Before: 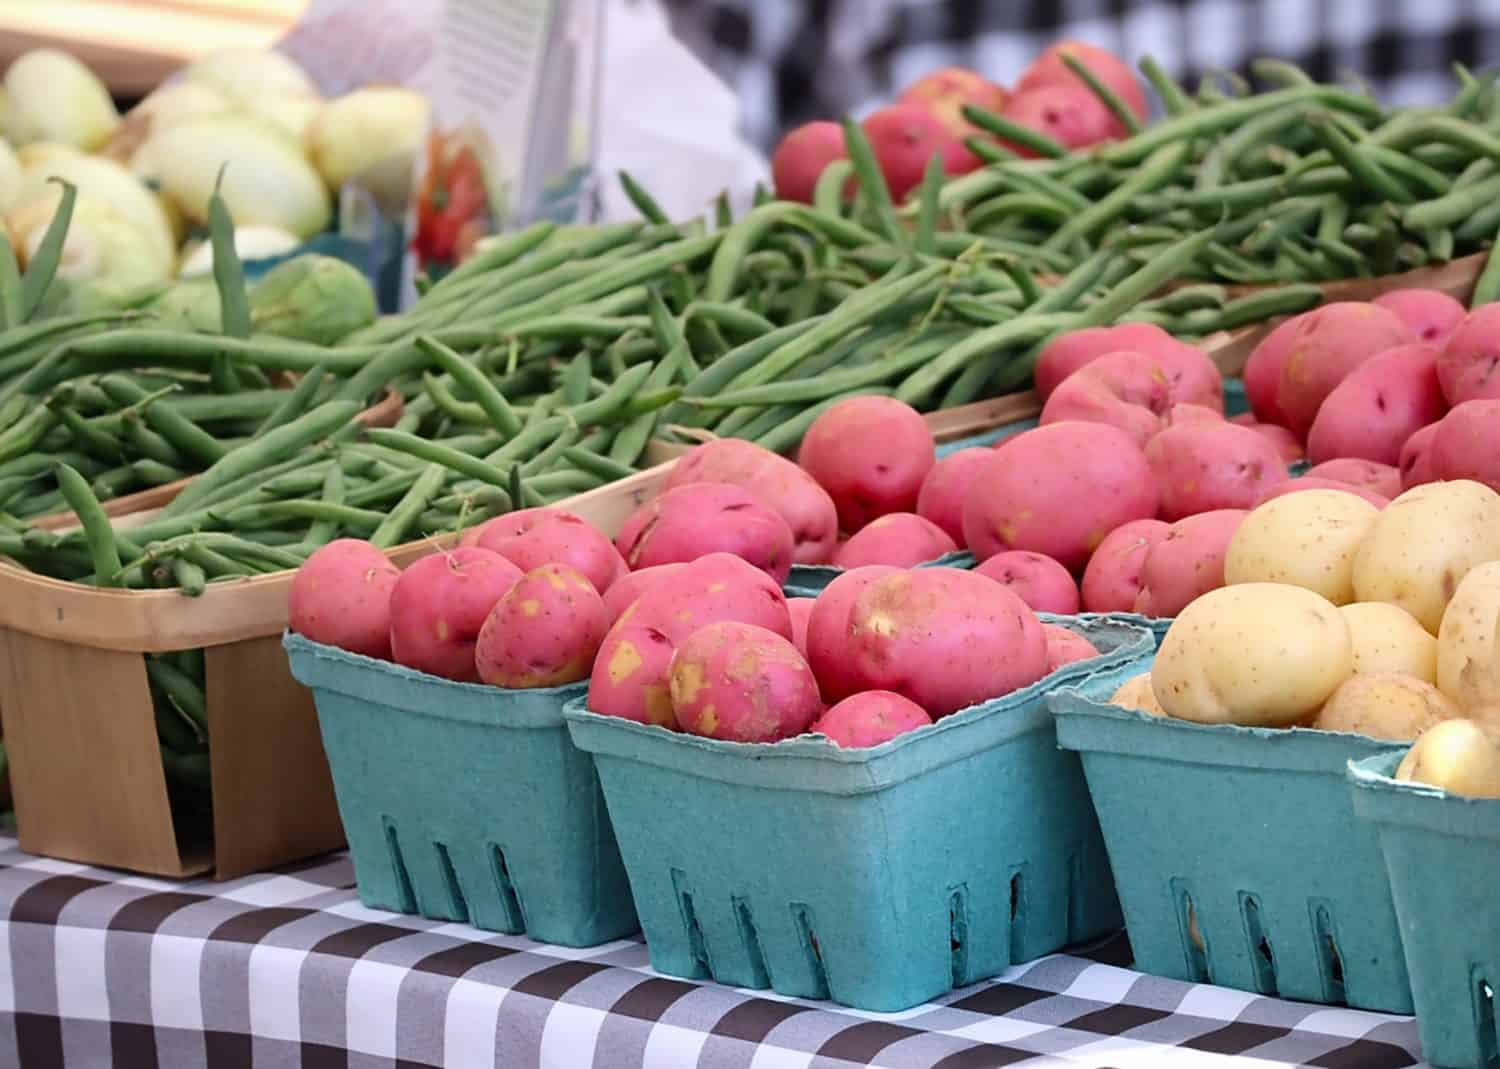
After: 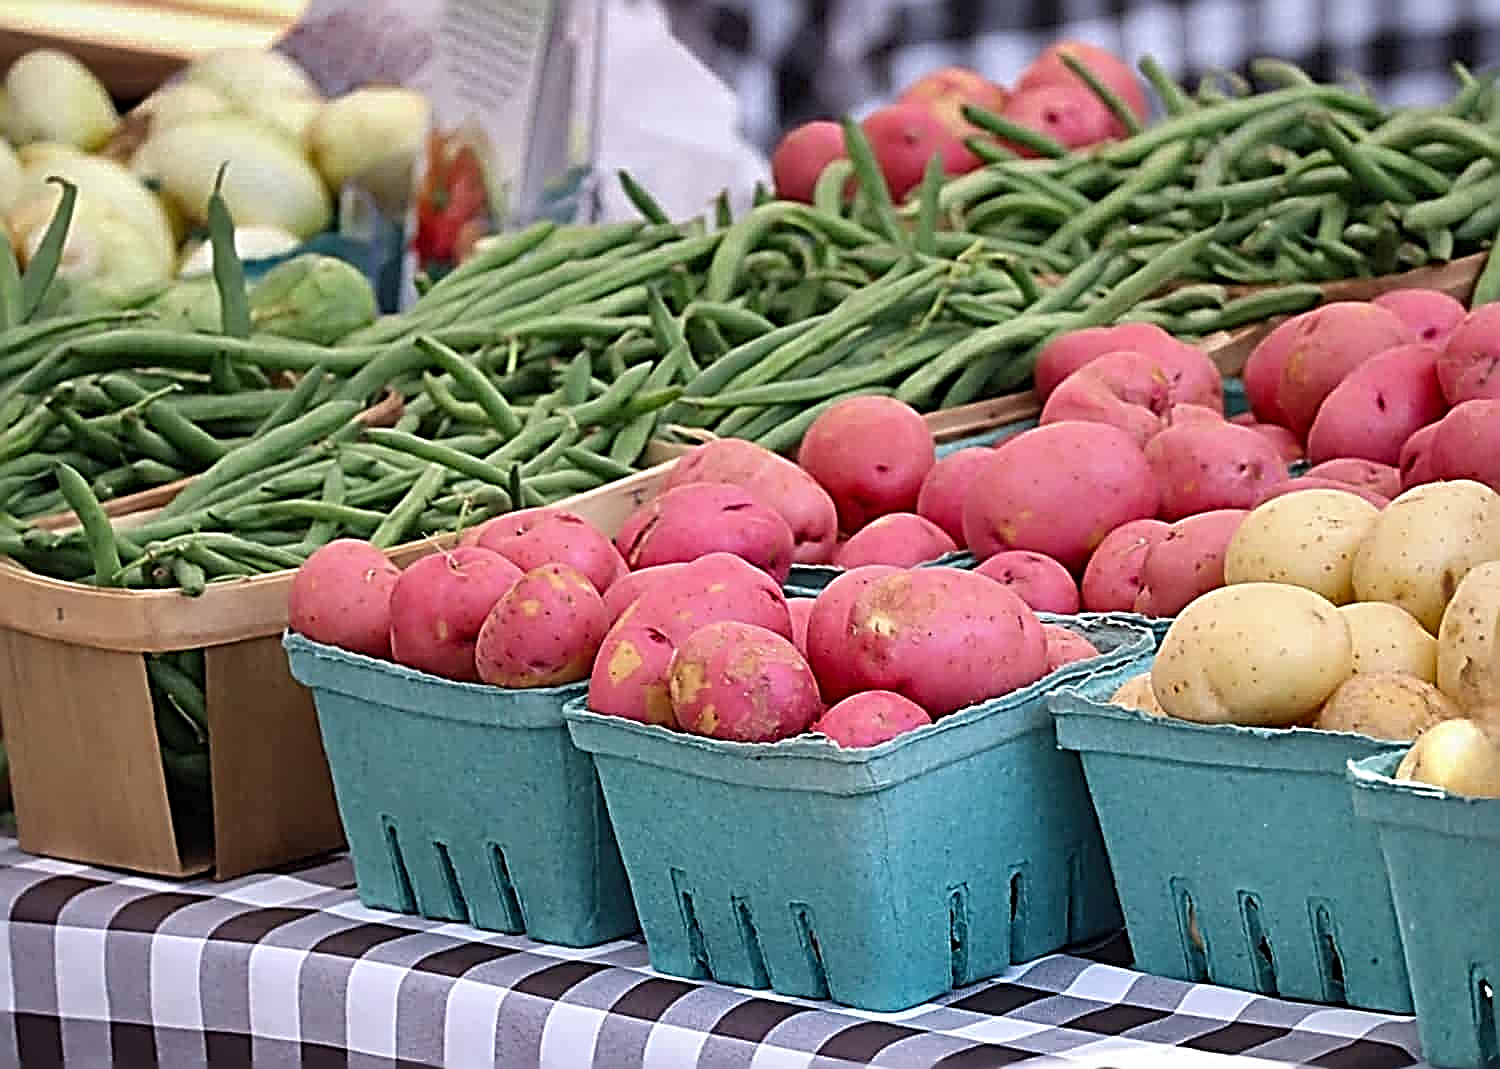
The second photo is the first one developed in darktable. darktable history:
sharpen: radius 3.188, amount 1.731
shadows and highlights: radius 107.65, shadows 45.91, highlights -66.73, low approximation 0.01, soften with gaussian
color correction: highlights a* -0.263, highlights b* -0.125
